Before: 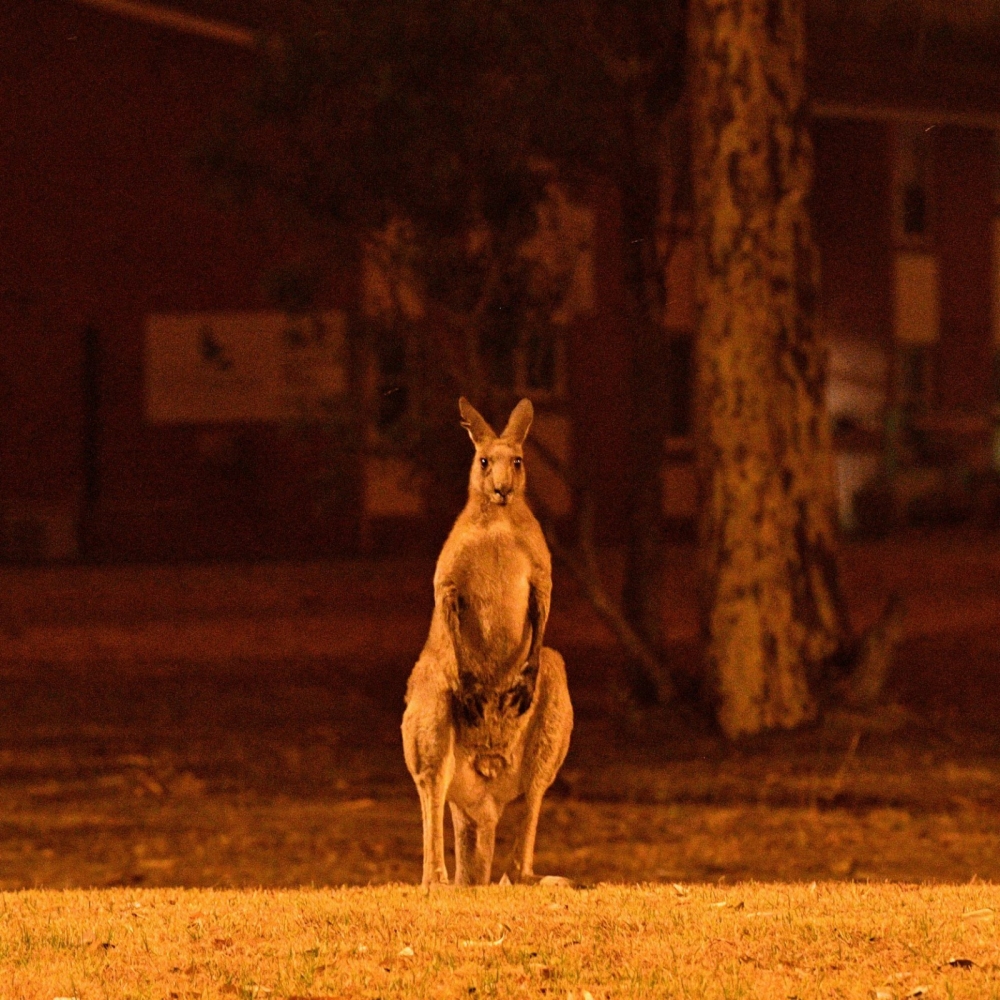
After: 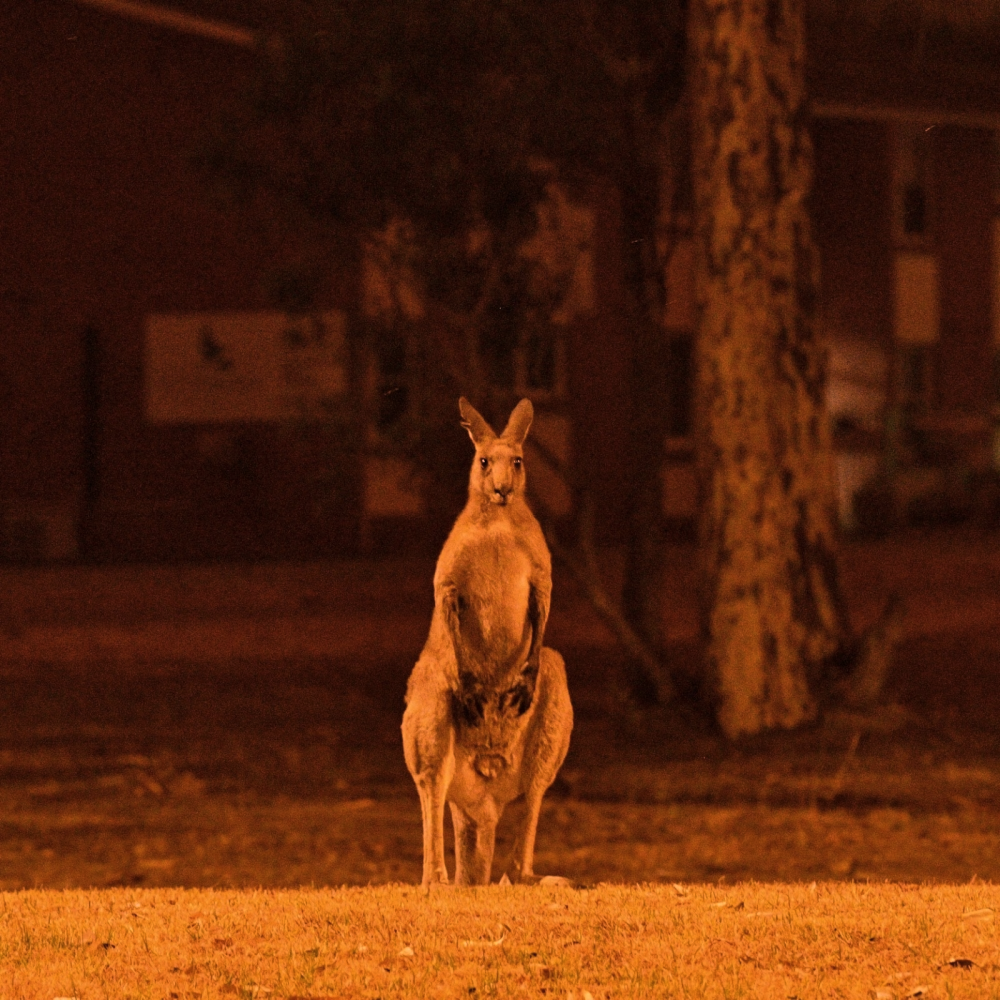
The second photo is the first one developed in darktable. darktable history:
shadows and highlights: radius 121.13, shadows 21.4, white point adjustment -9.72, highlights -14.39, soften with gaussian
color correction: highlights a* 40, highlights b* 40, saturation 0.69
